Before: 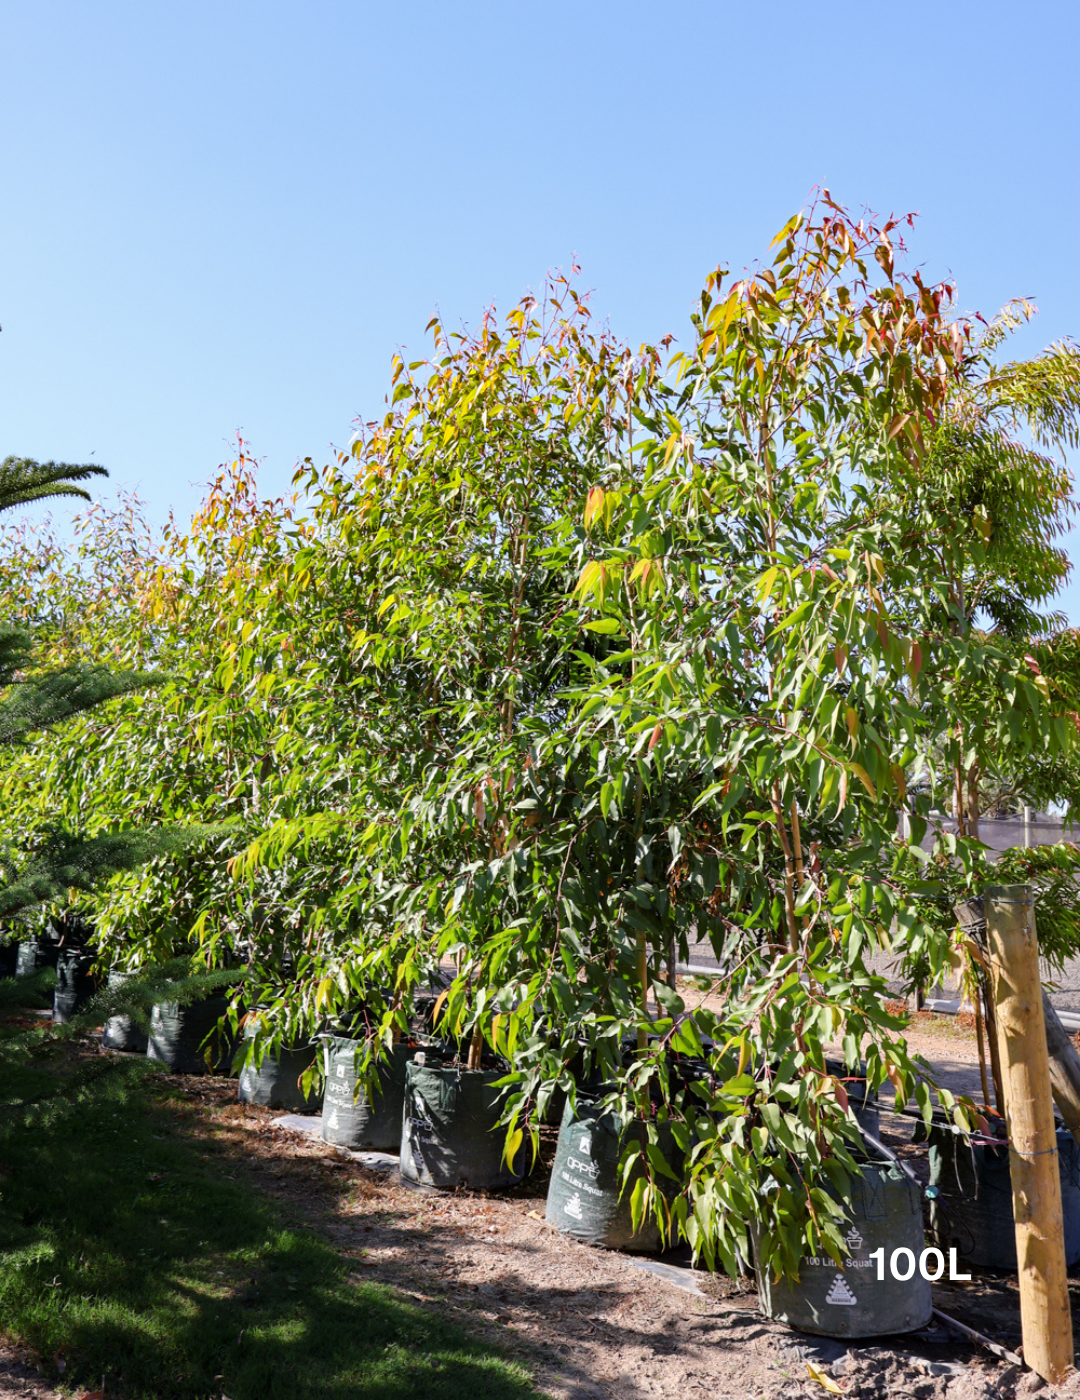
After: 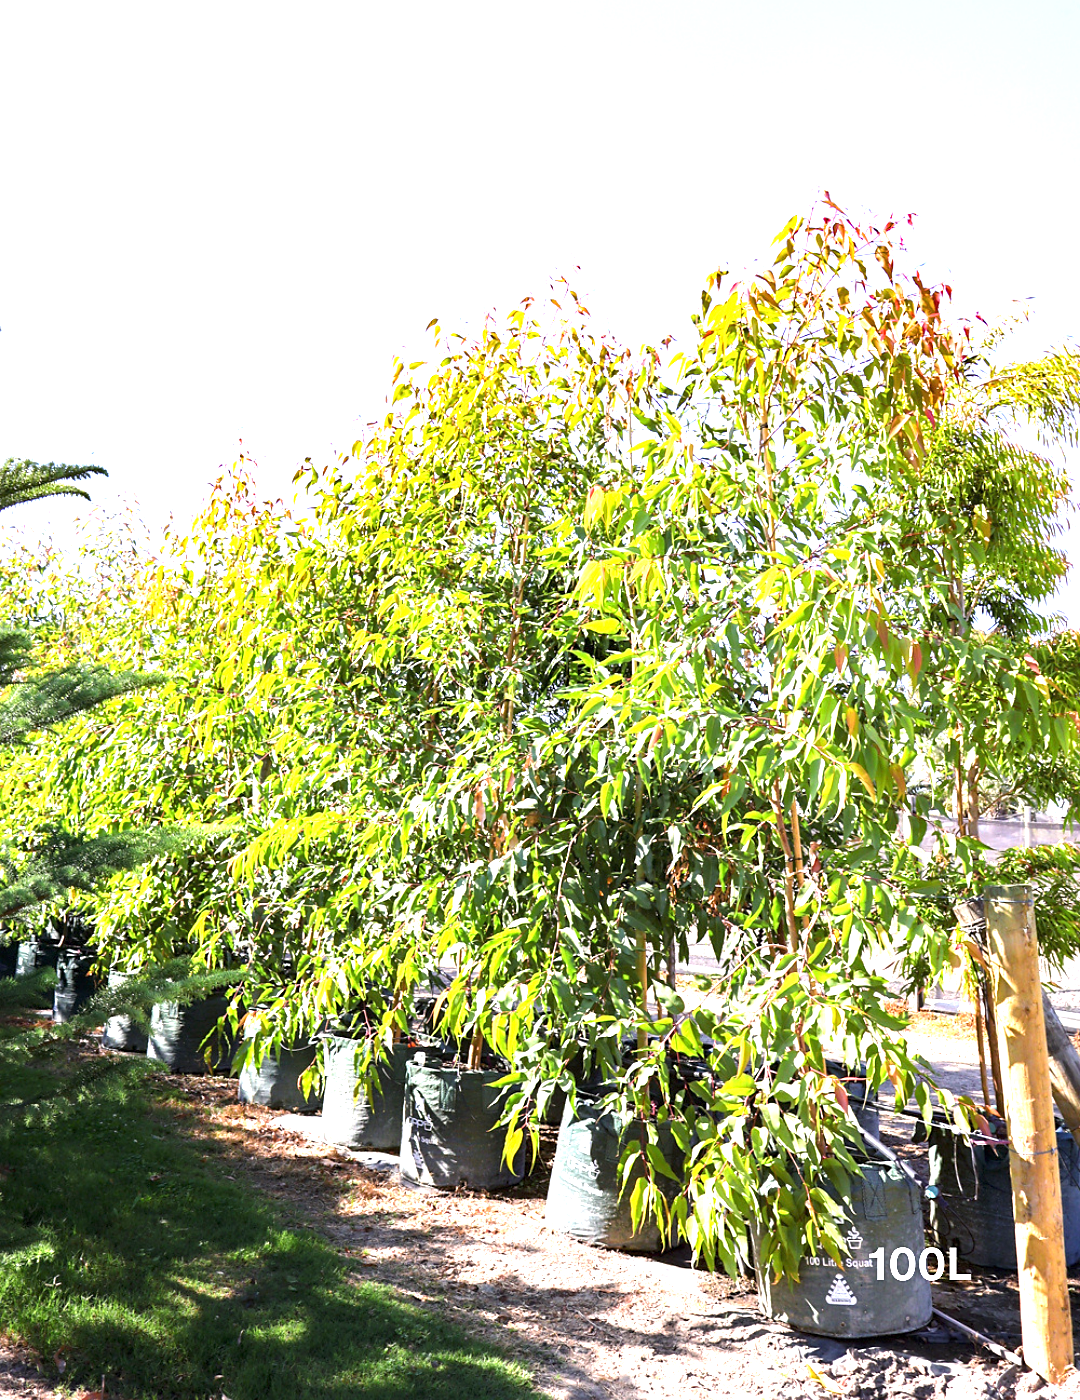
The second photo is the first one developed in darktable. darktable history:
sharpen: radius 1.568, amount 0.366, threshold 1.636
exposure: black level correction 0, exposure 1.63 EV, compensate exposure bias true, compensate highlight preservation false
